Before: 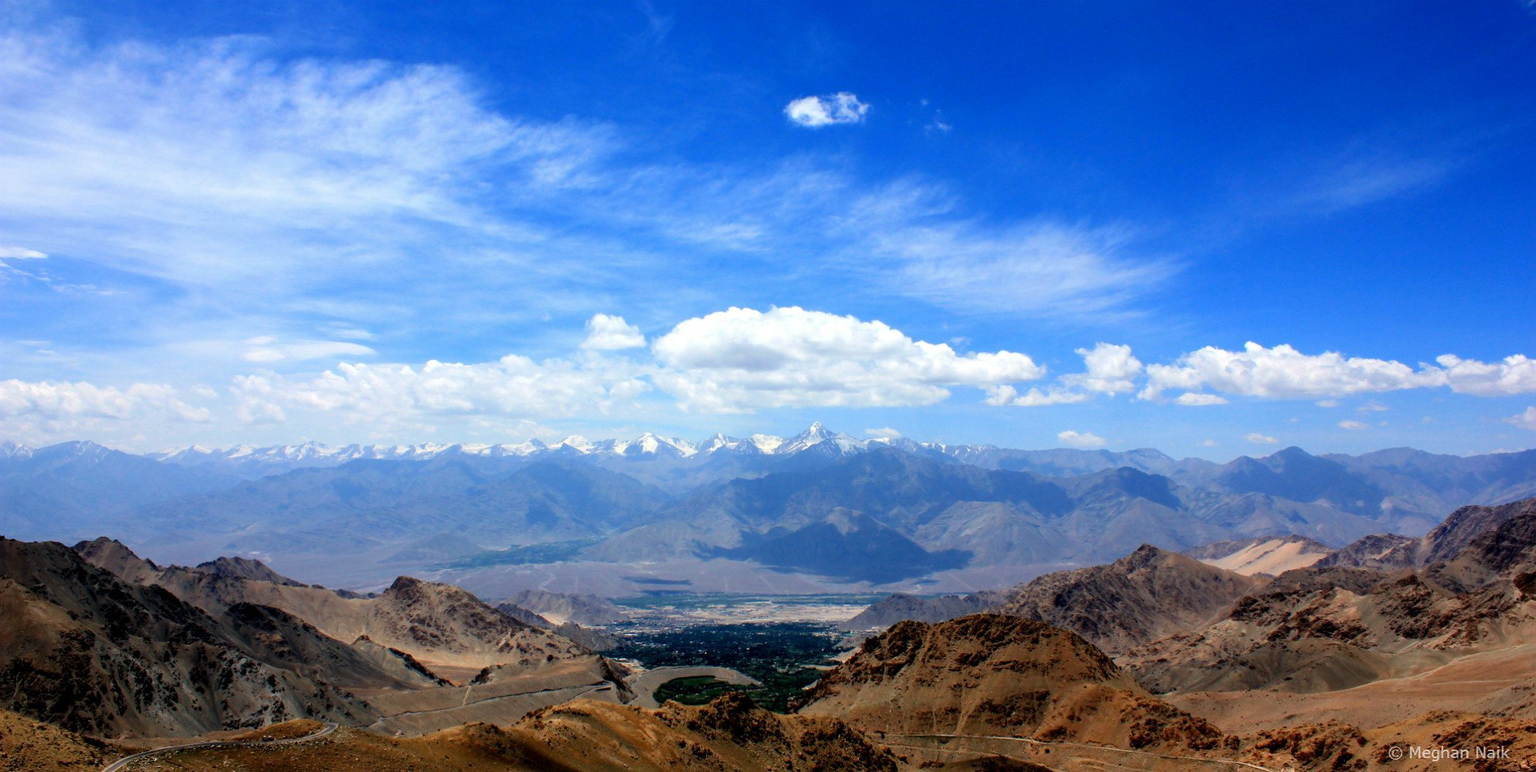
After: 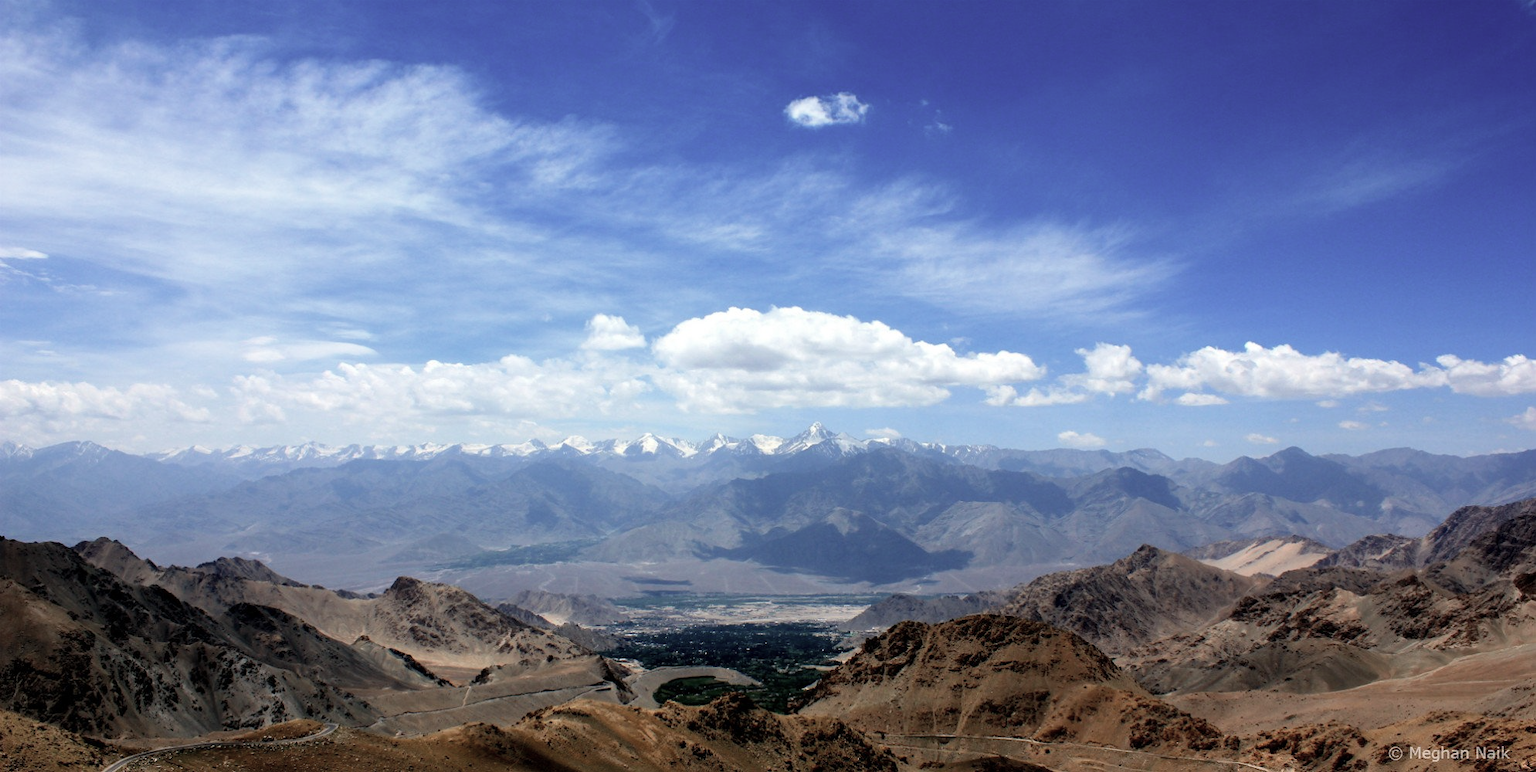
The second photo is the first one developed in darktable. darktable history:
contrast brightness saturation: contrast 0.044, saturation 0.068
color correction: highlights b* 0.037, saturation 0.606
